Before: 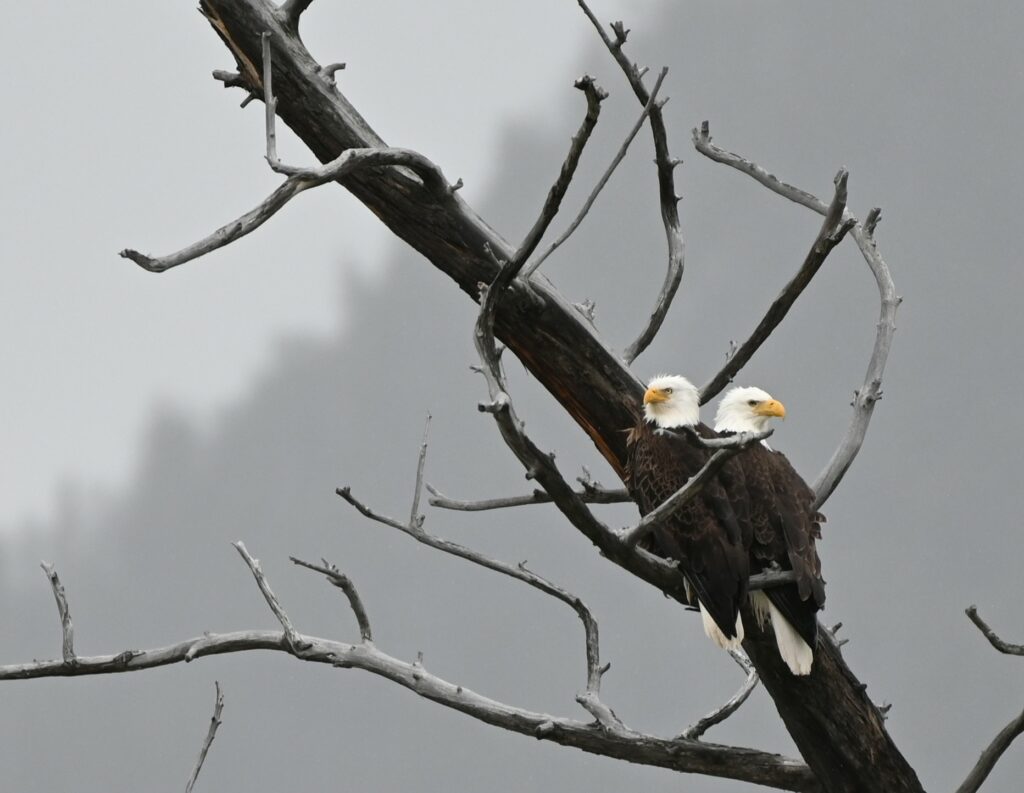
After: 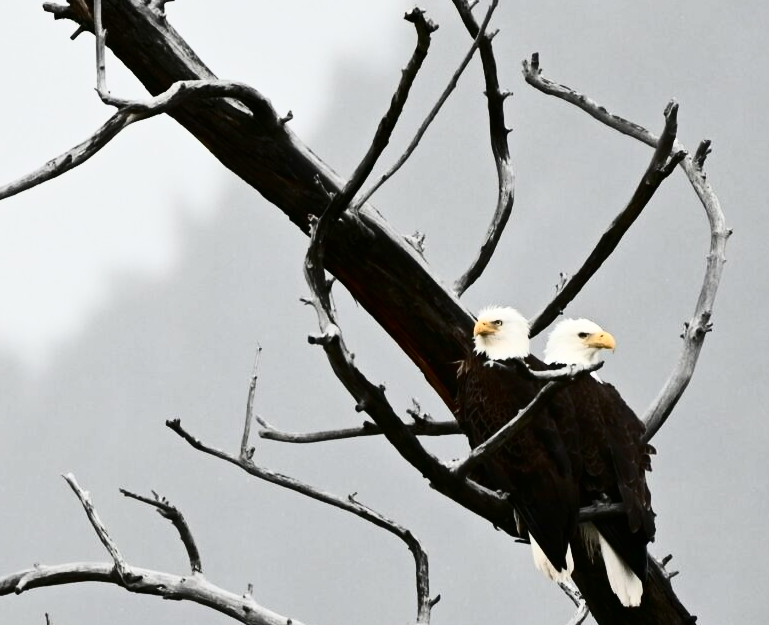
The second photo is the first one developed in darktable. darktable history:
crop: left 16.666%, top 8.625%, right 8.156%, bottom 12.535%
contrast brightness saturation: contrast 0.506, saturation -0.082
